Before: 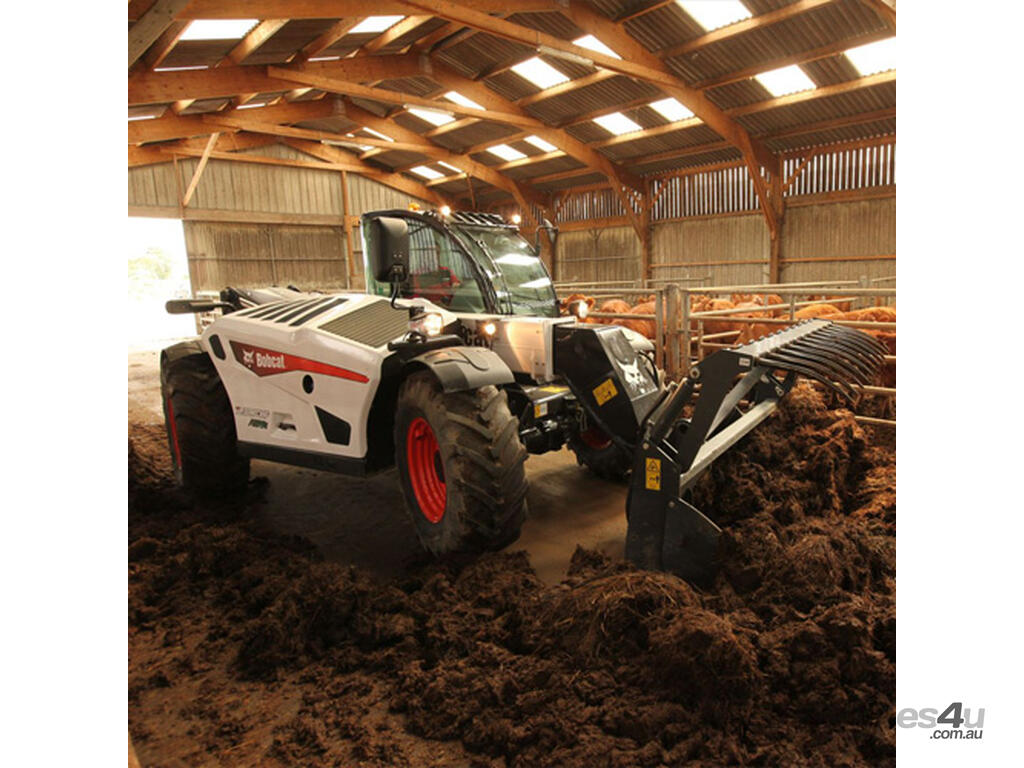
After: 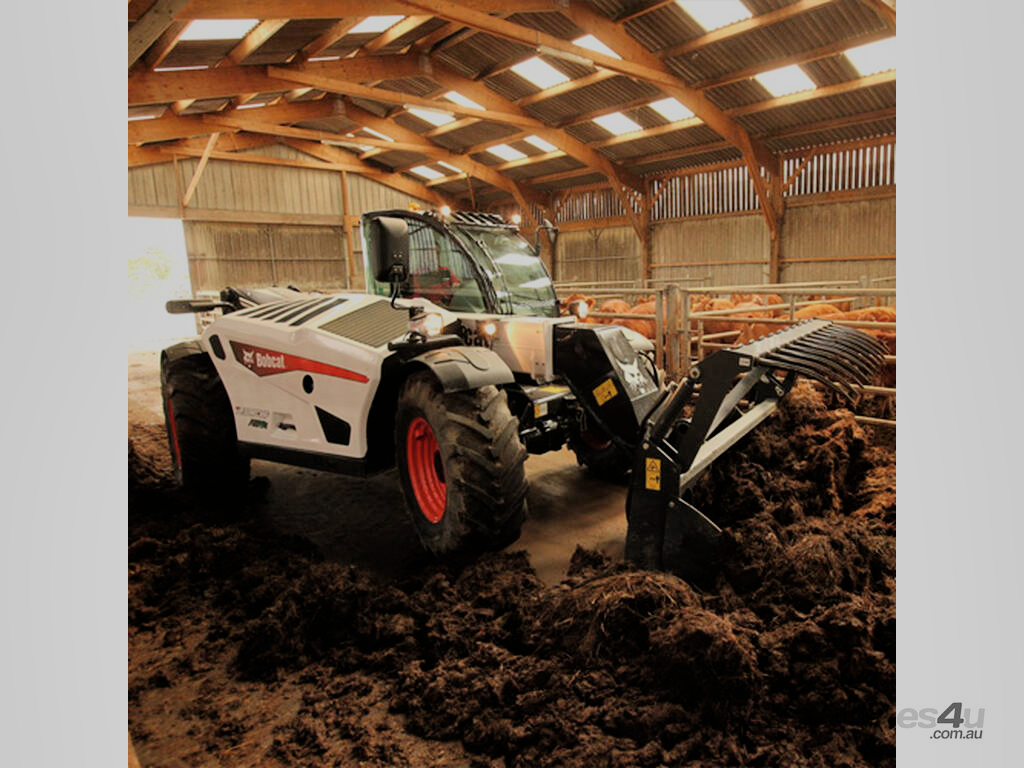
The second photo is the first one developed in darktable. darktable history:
shadows and highlights: shadows 32, highlights -32, soften with gaussian
filmic rgb: black relative exposure -7.15 EV, white relative exposure 5.36 EV, hardness 3.02, color science v6 (2022)
